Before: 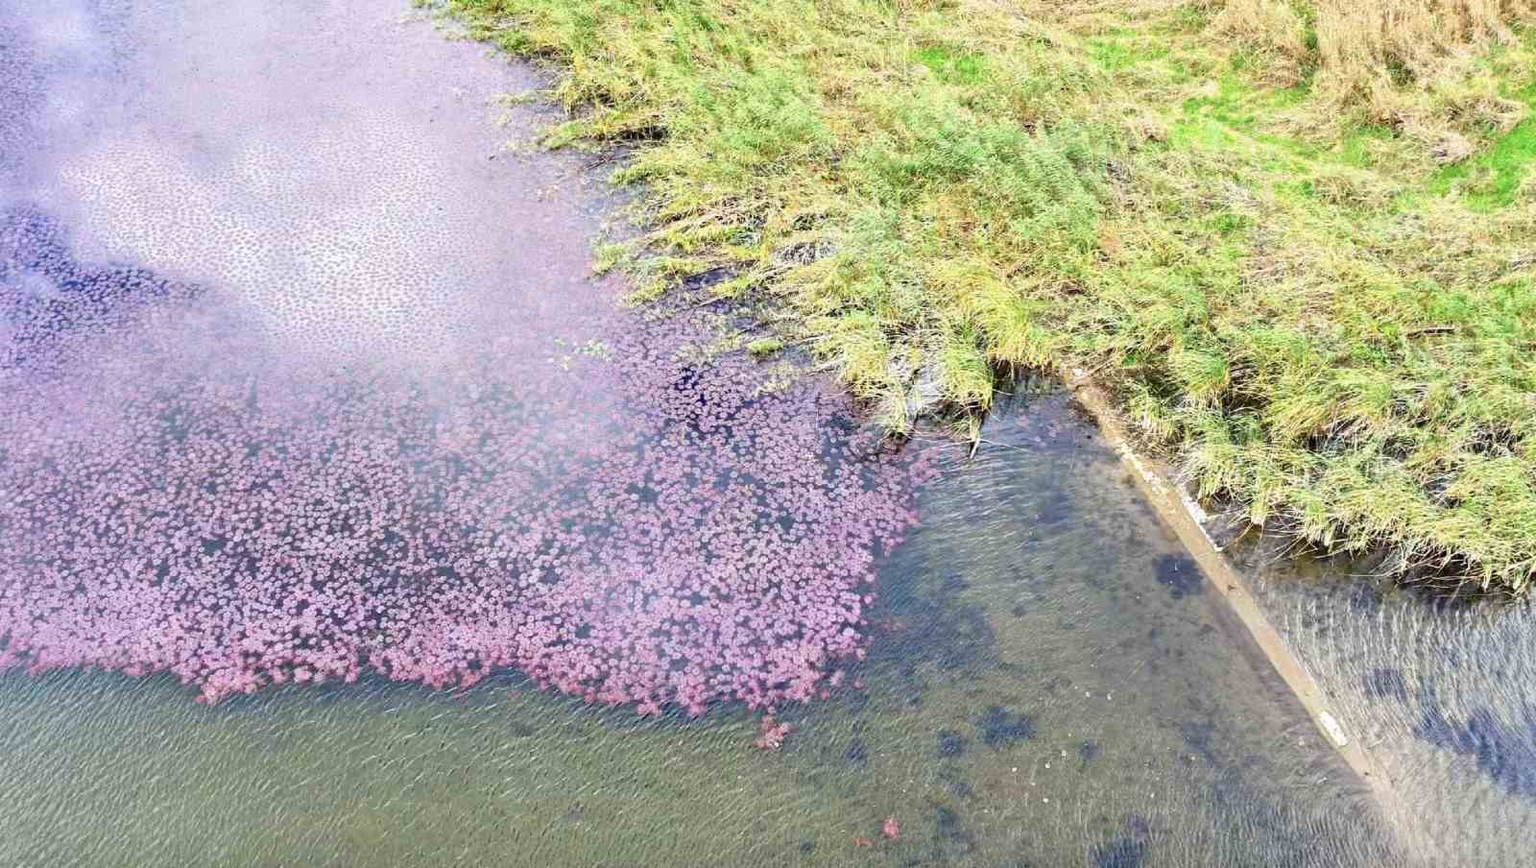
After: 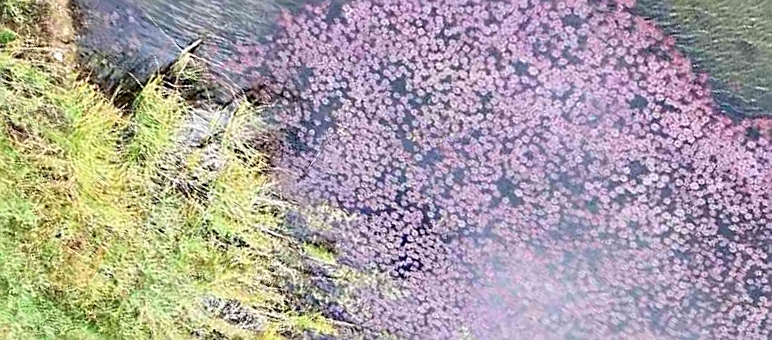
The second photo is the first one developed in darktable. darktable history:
sharpen: amount 0.495
crop and rotate: angle 147.68°, left 9.115%, top 15.603%, right 4.409%, bottom 16.934%
